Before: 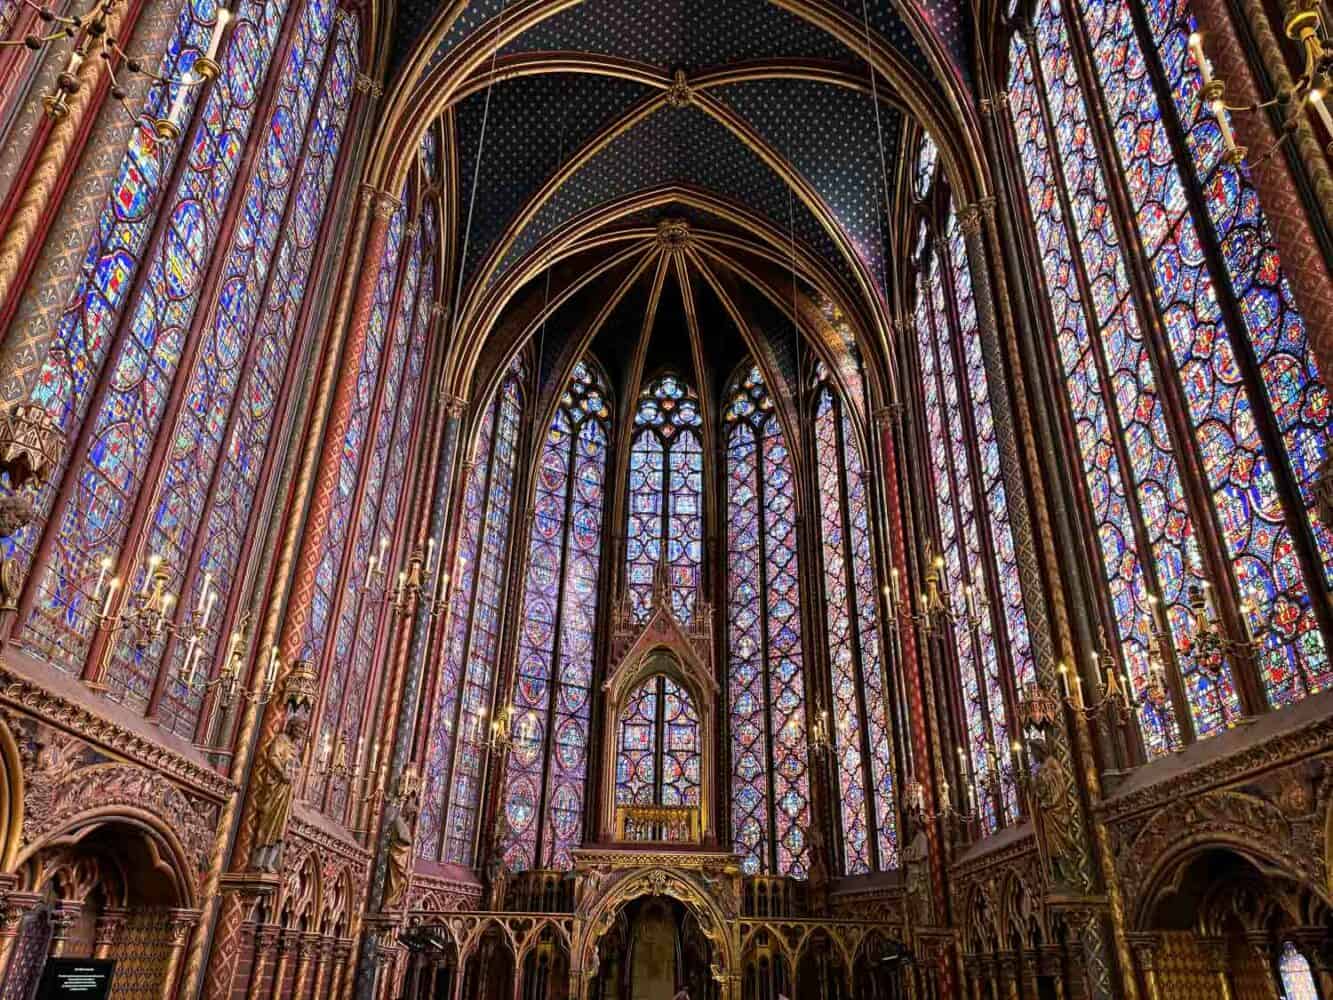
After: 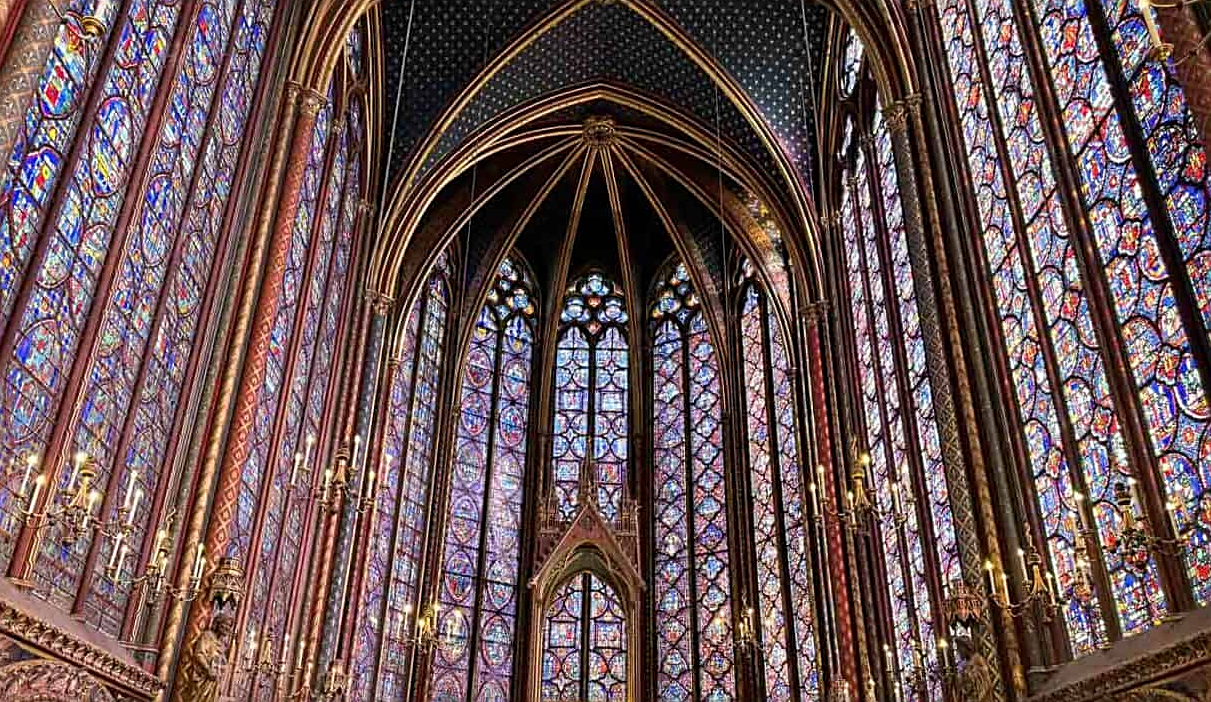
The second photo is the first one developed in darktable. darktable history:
crop: left 5.596%, top 10.314%, right 3.534%, bottom 19.395%
sharpen: on, module defaults
